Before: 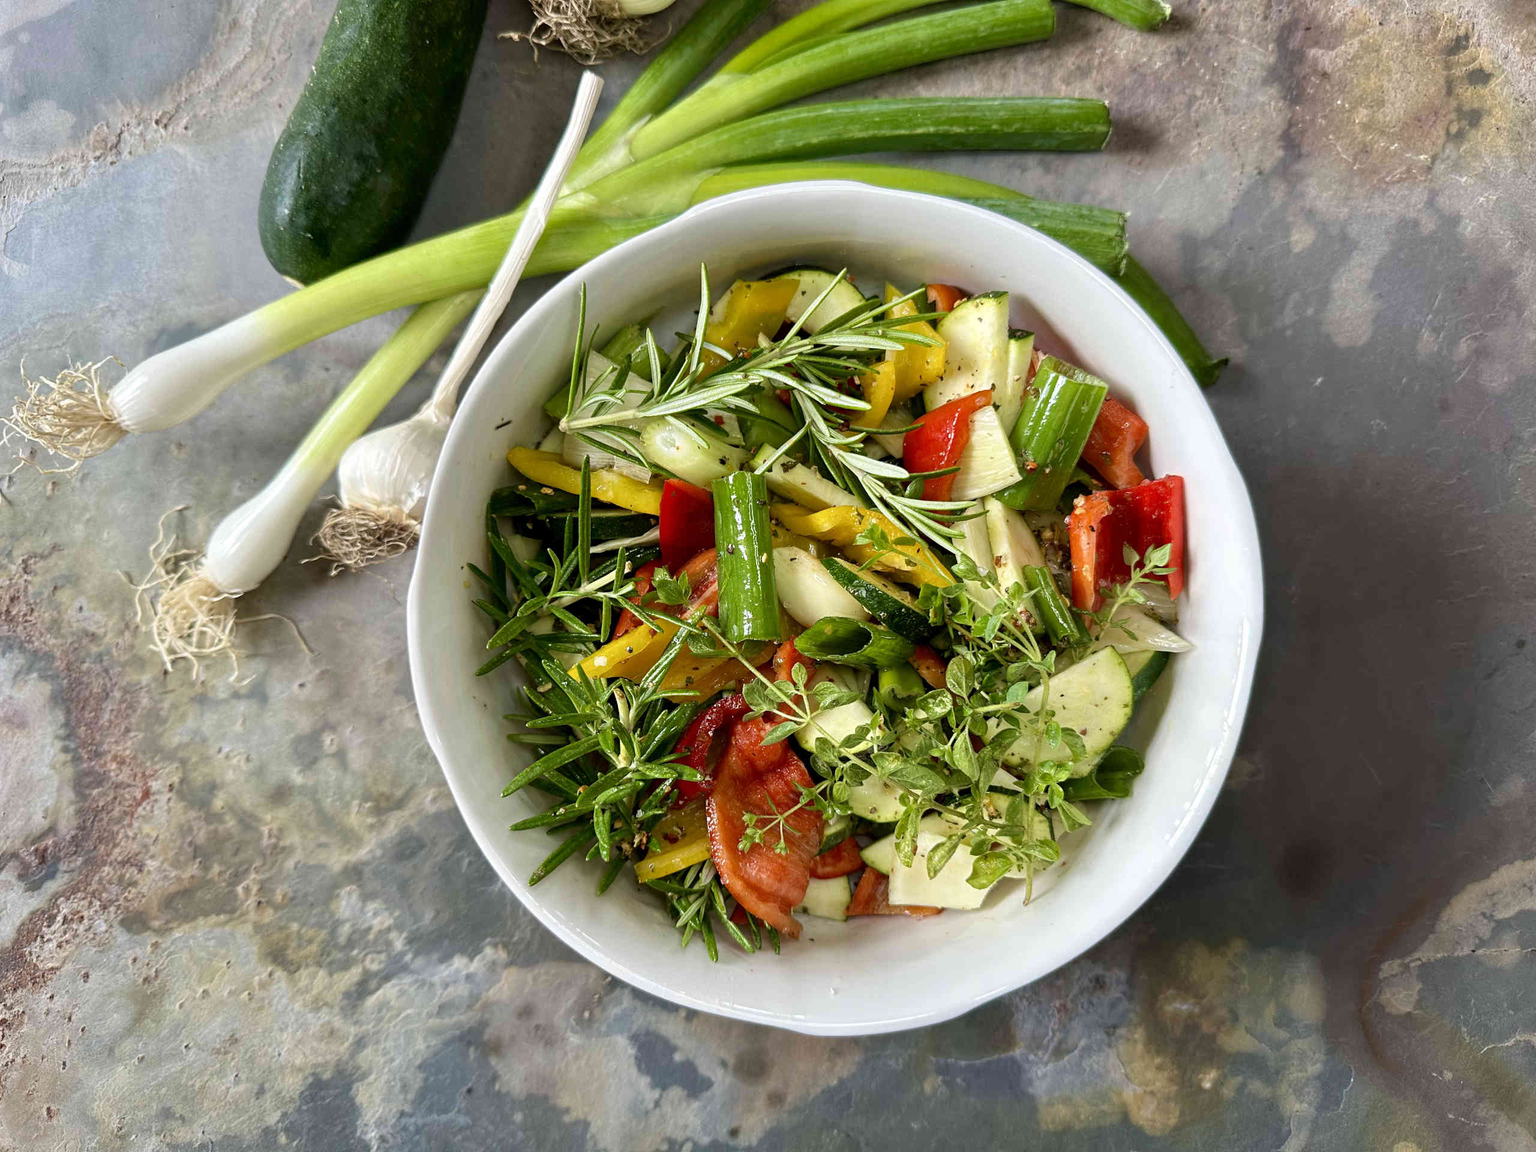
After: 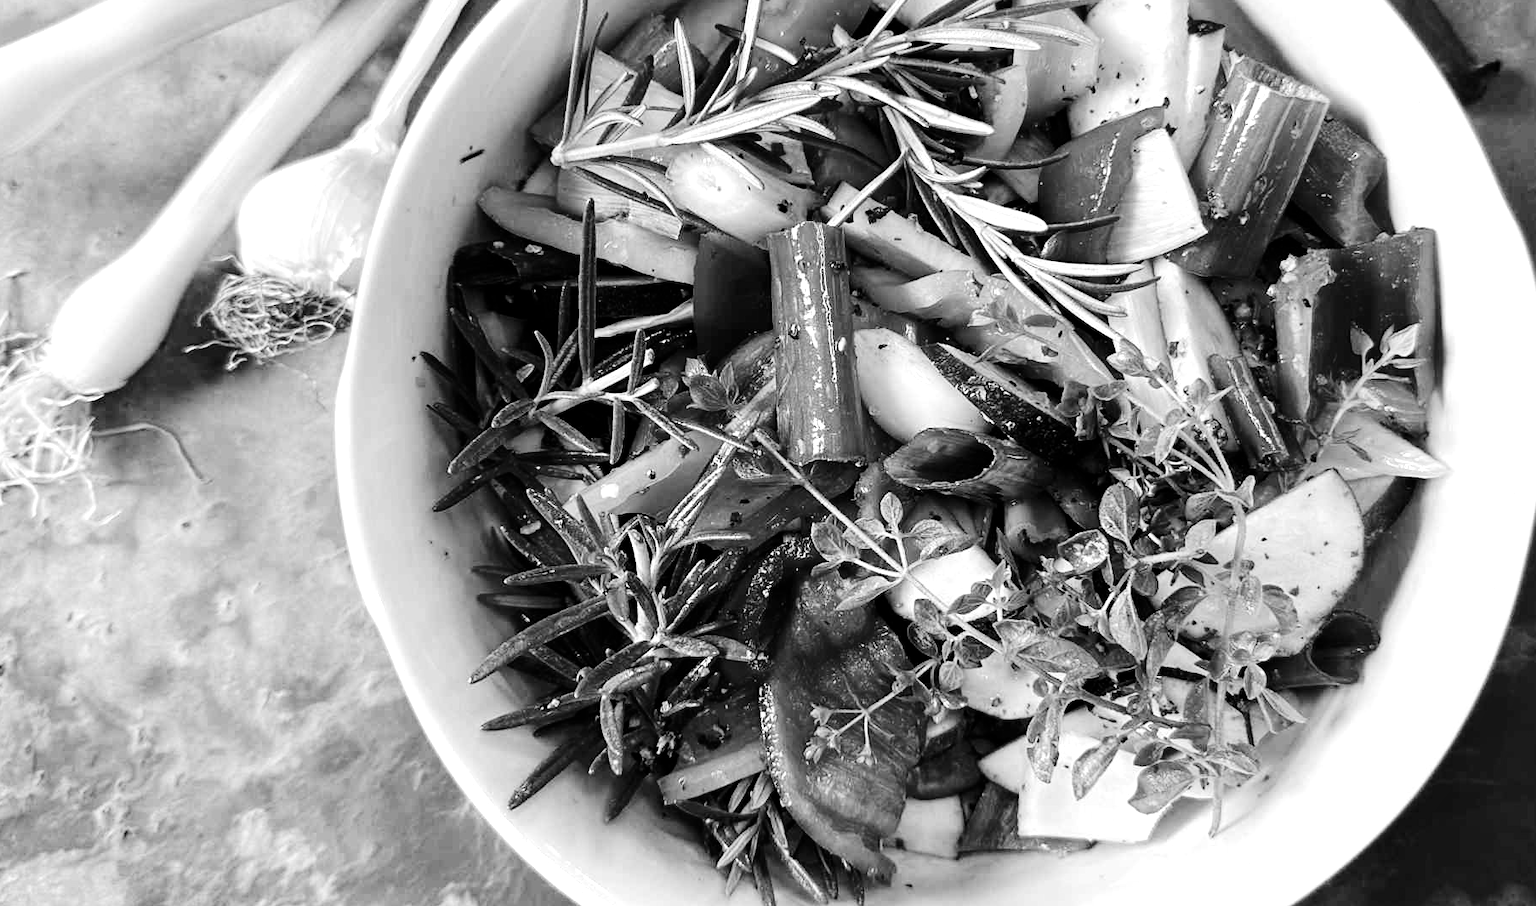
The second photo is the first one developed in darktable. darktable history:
color calibration: output gray [0.21, 0.42, 0.37, 0], illuminant as shot in camera, x 0.379, y 0.396, temperature 4130.74 K
crop: left 11.105%, top 27.364%, right 18.323%, bottom 17.057%
exposure: compensate exposure bias true, compensate highlight preservation false
contrast brightness saturation: contrast 0.225, brightness -0.193, saturation 0.236
tone equalizer: -8 EV -0.416 EV, -7 EV -0.427 EV, -6 EV -0.304 EV, -5 EV -0.24 EV, -3 EV 0.229 EV, -2 EV 0.311 EV, -1 EV 0.41 EV, +0 EV 0.406 EV, mask exposure compensation -0.512 EV
base curve: curves: ch0 [(0, 0) (0.158, 0.273) (0.879, 0.895) (1, 1)], preserve colors none
